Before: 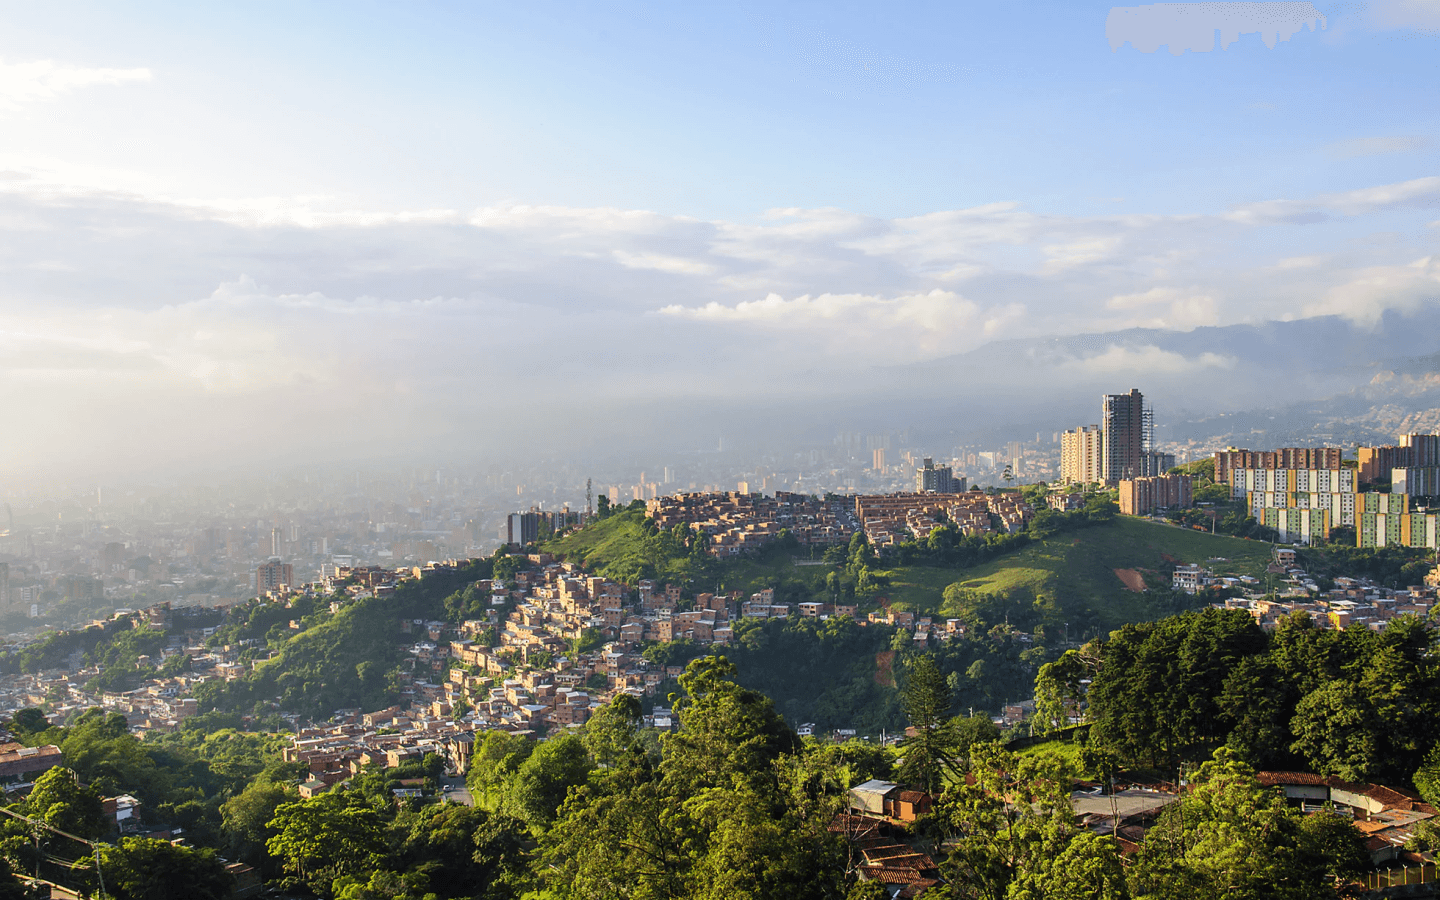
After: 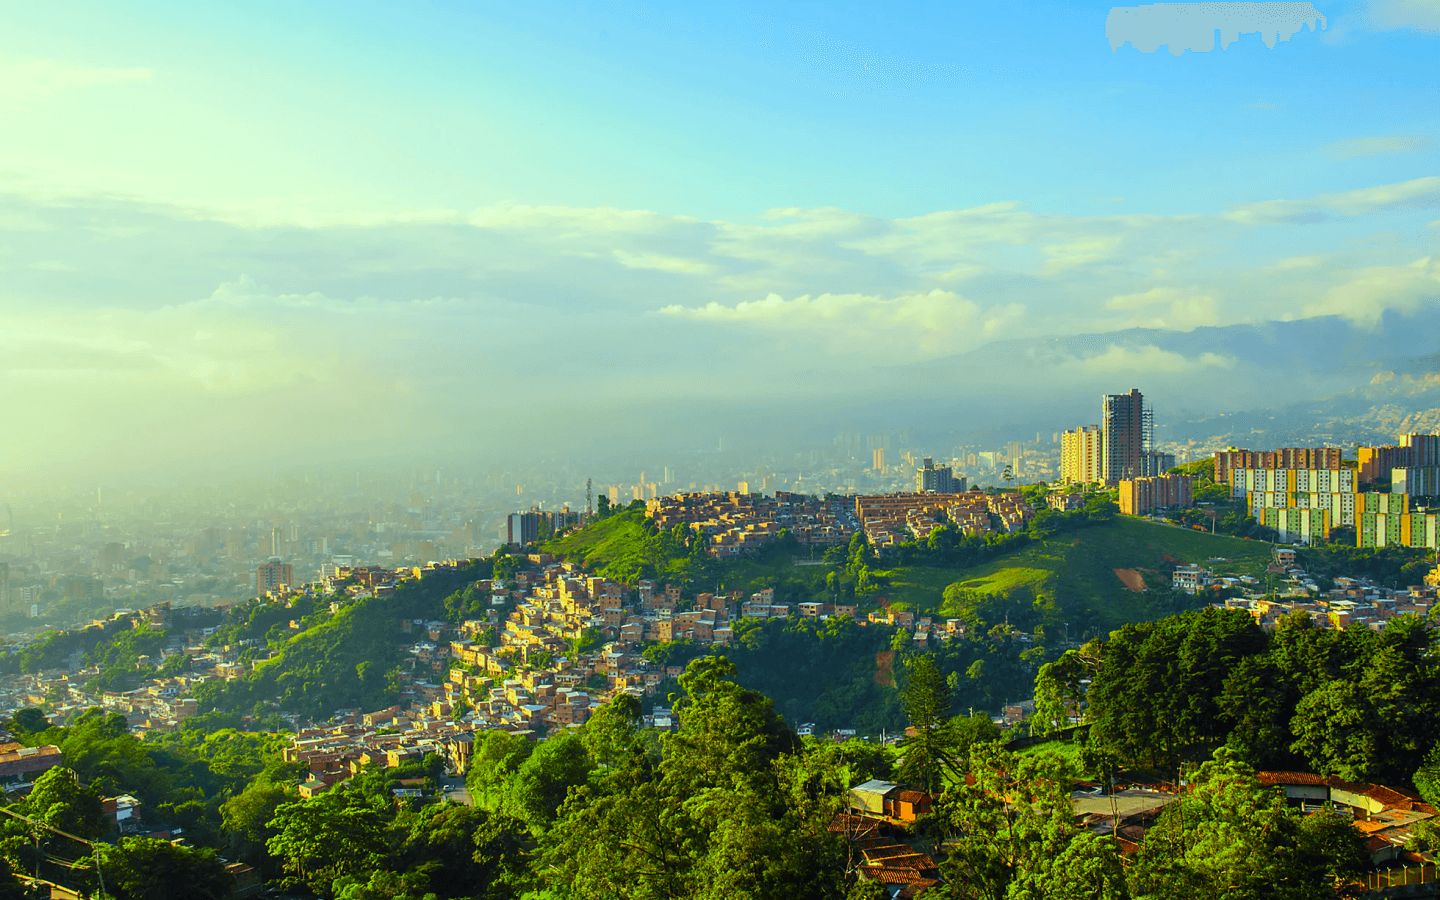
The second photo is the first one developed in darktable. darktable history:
color correction: highlights a* -11.04, highlights b* 9.83, saturation 1.71
